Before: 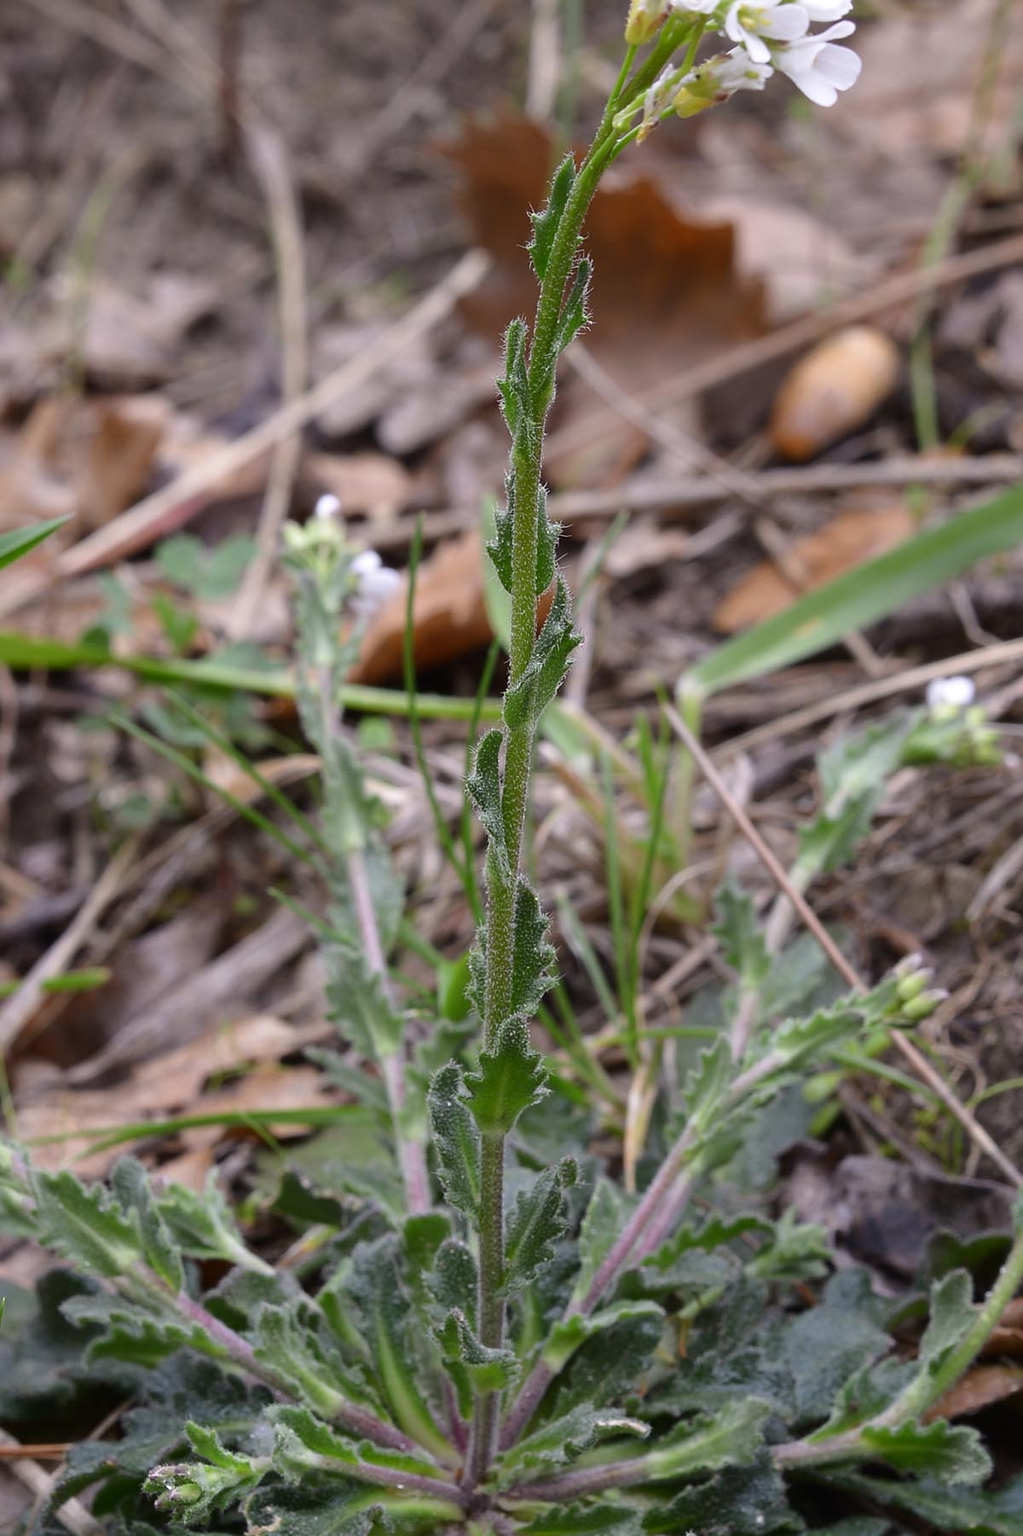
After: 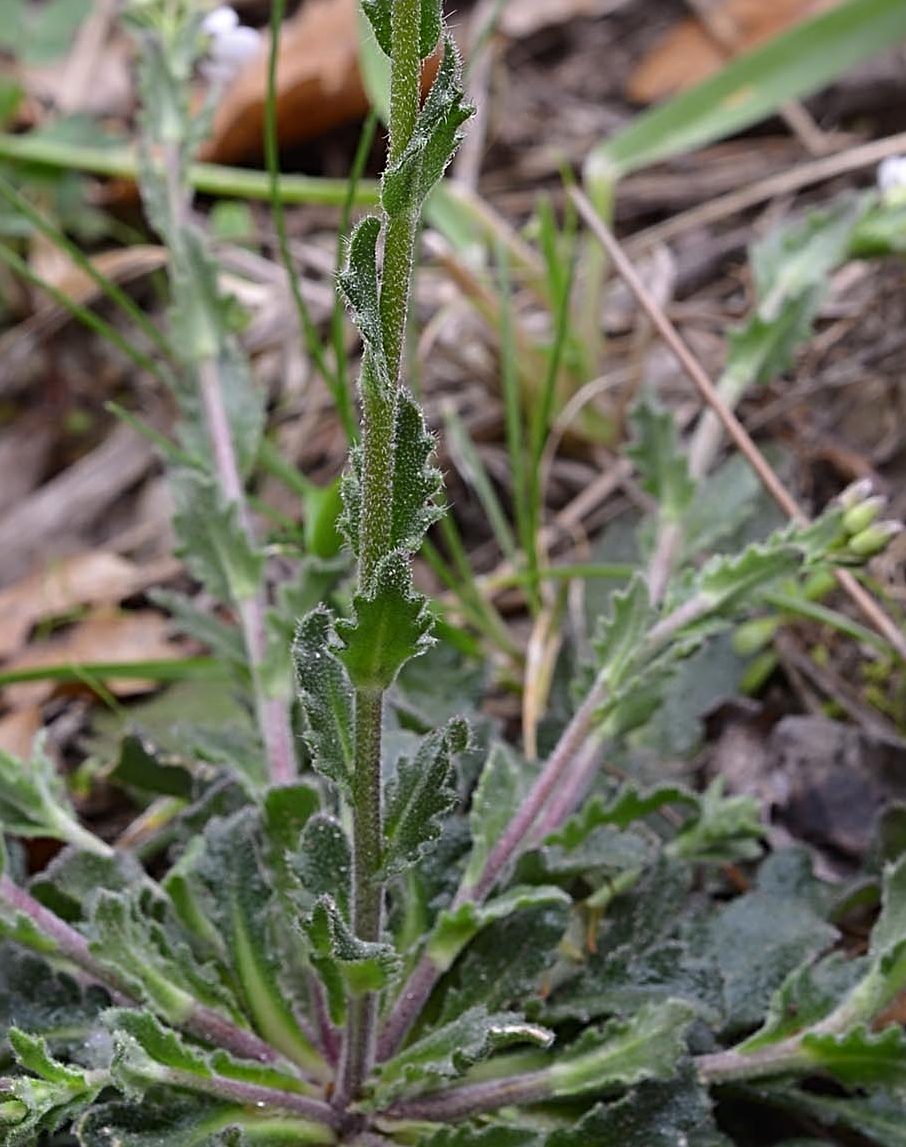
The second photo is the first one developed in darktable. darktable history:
color zones: curves: ch1 [(0, 0.513) (0.143, 0.524) (0.286, 0.511) (0.429, 0.506) (0.571, 0.503) (0.714, 0.503) (0.857, 0.508) (1, 0.513)]
crop and rotate: left 17.417%, top 35.496%, right 7.073%, bottom 0.785%
sharpen: radius 3.958
